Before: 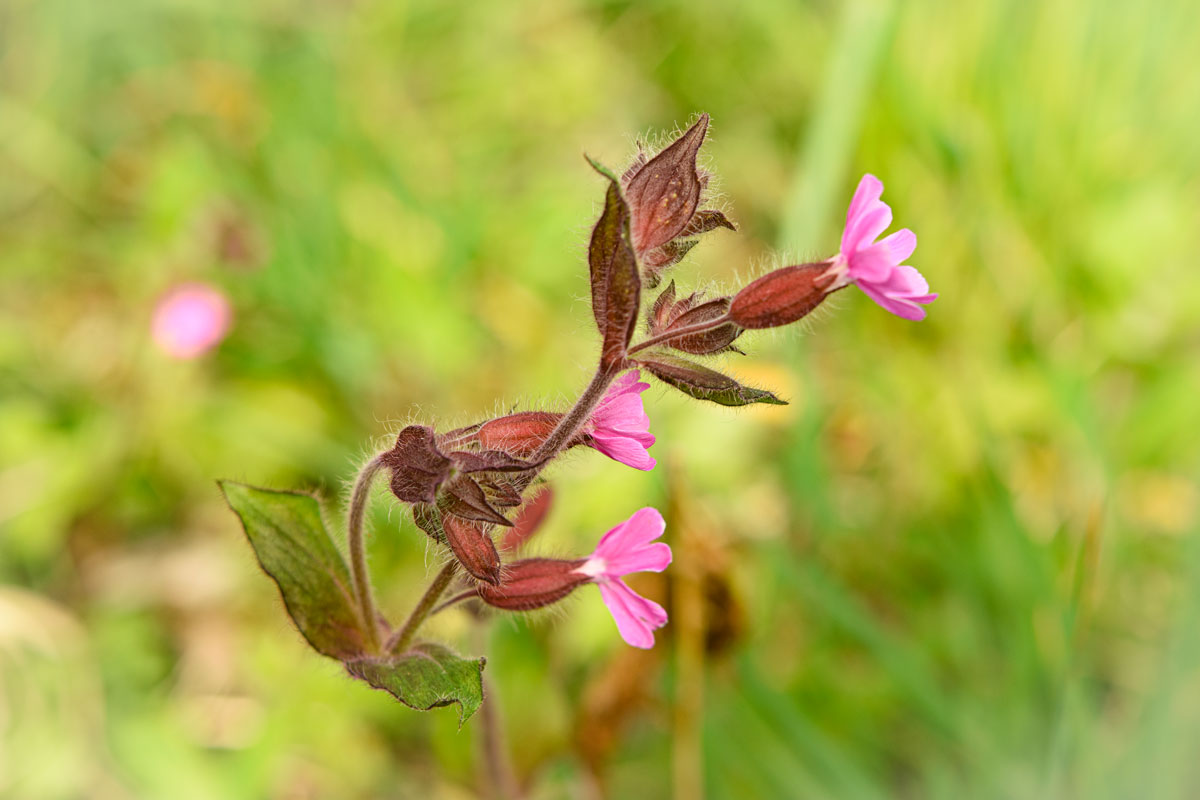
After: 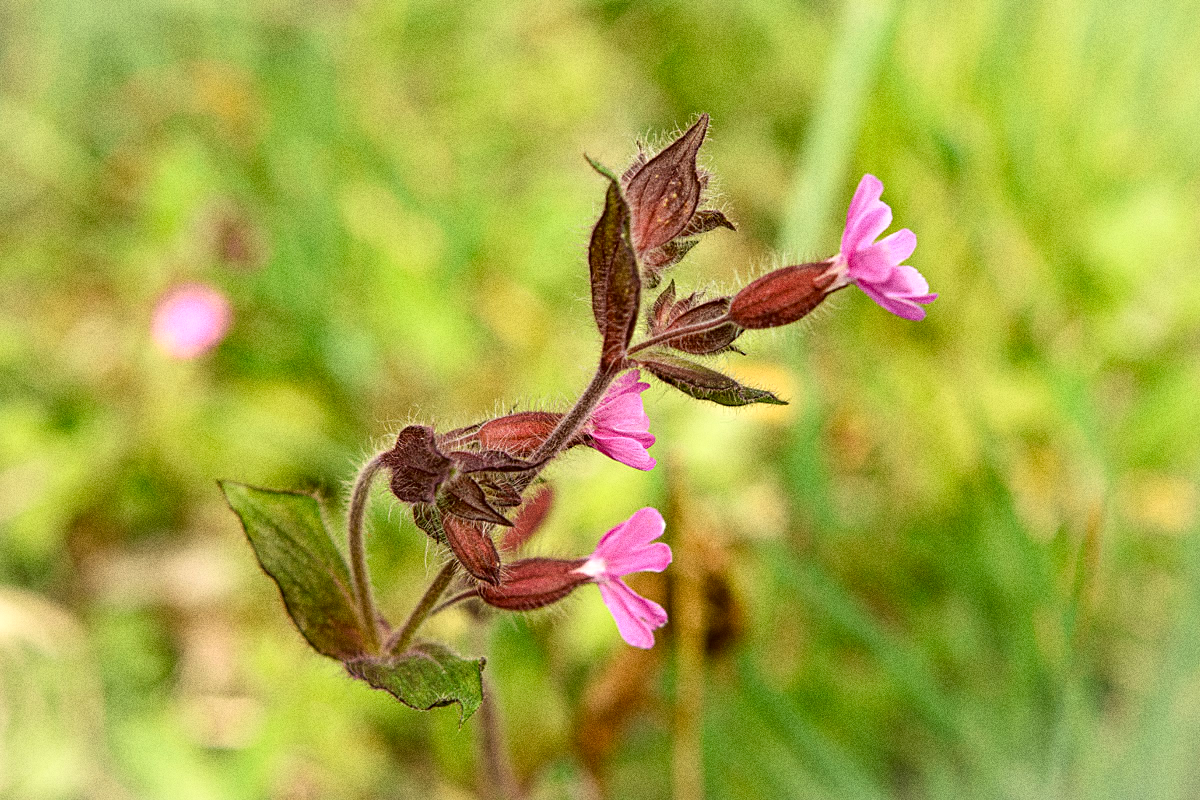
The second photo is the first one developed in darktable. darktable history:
local contrast: highlights 123%, shadows 126%, detail 140%, midtone range 0.254
grain: coarseness 0.09 ISO, strength 40%
sharpen: amount 0.2
